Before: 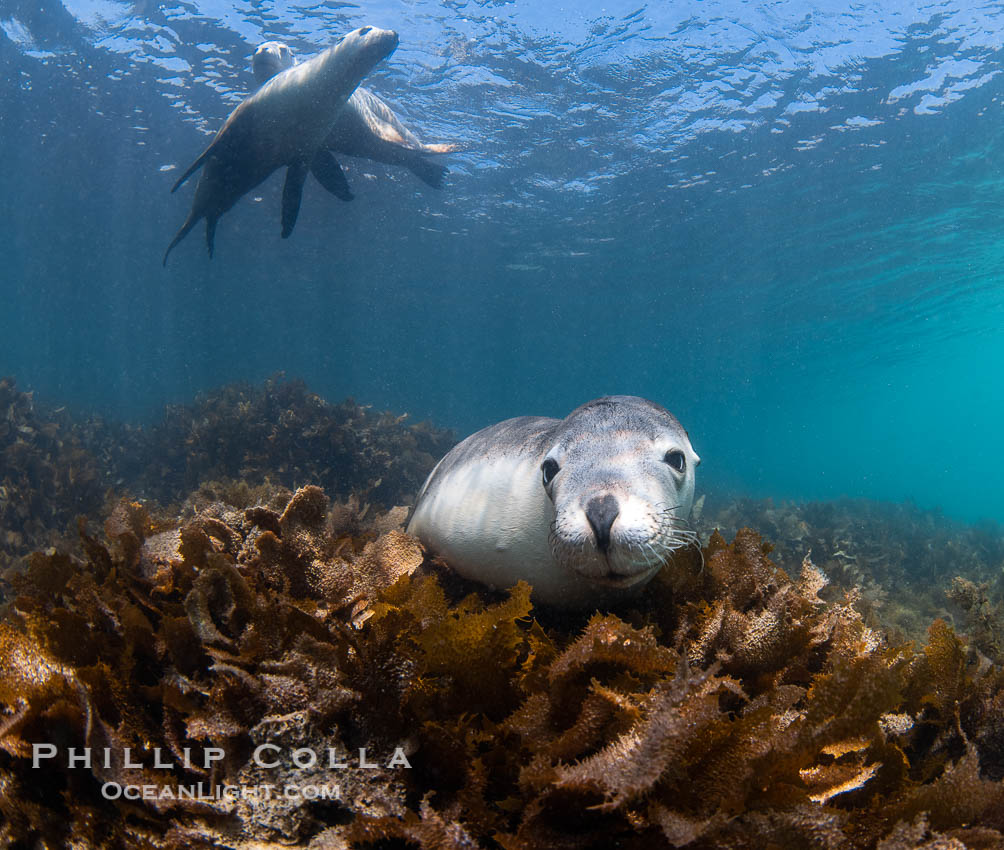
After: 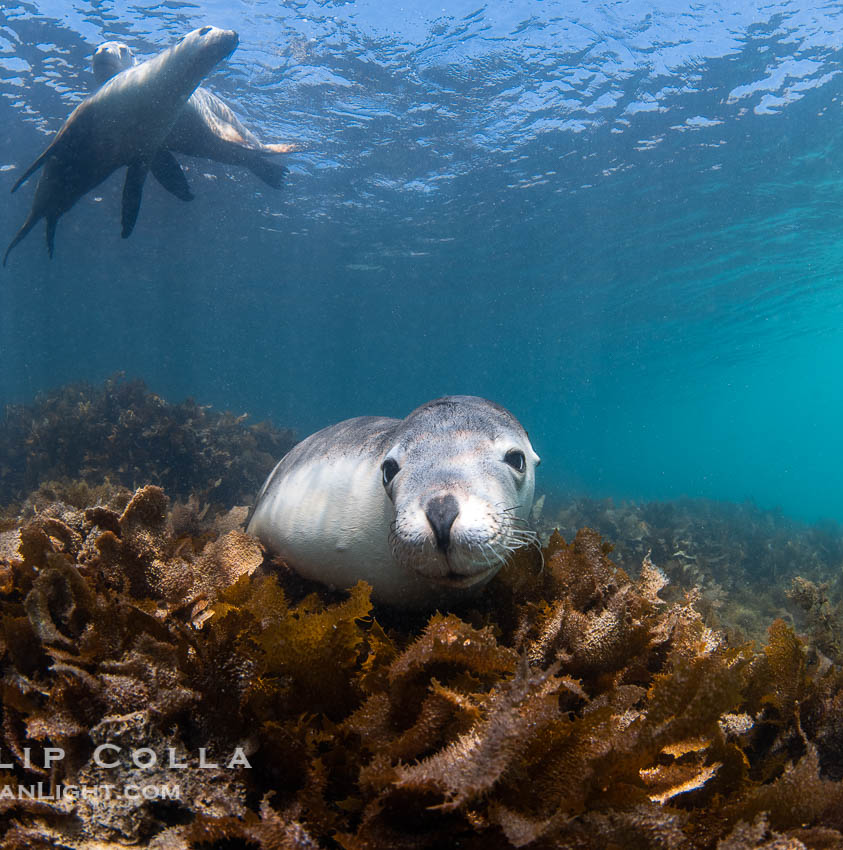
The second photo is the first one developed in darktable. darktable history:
crop: left 15.937%
